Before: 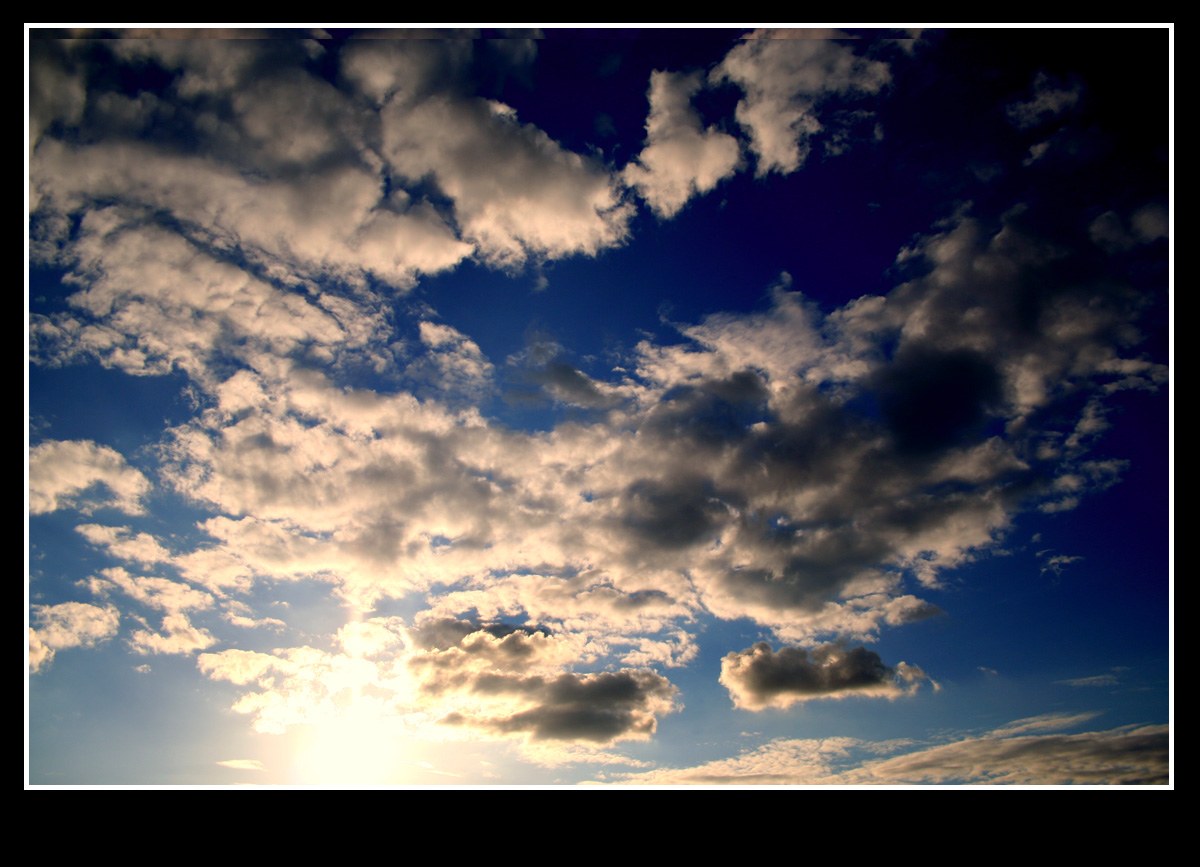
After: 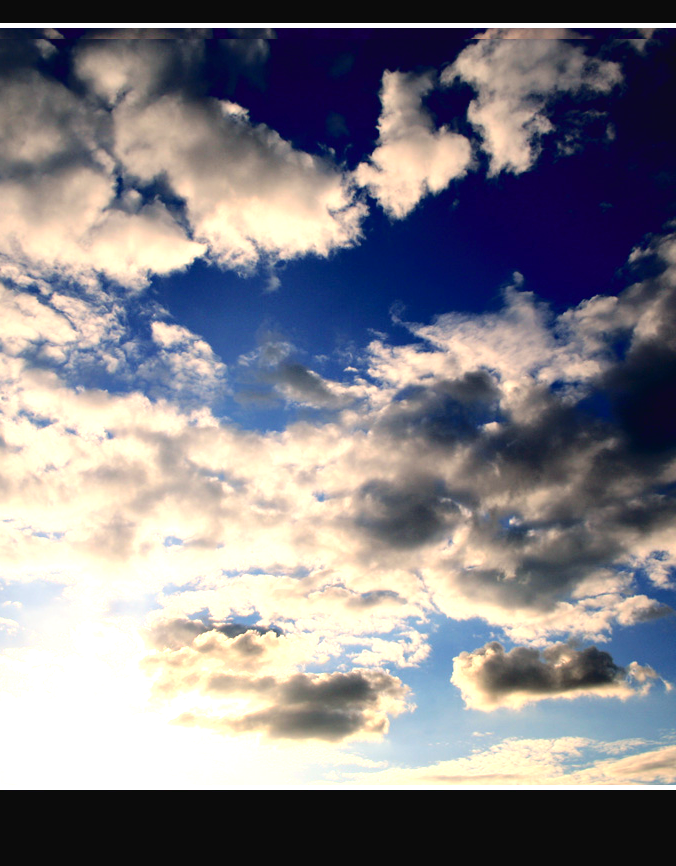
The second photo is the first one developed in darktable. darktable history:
exposure: black level correction -0.001, exposure 0.905 EV, compensate exposure bias true, compensate highlight preservation false
crop and rotate: left 22.412%, right 21.176%
tone curve: curves: ch0 [(0, 0) (0.003, 0.031) (0.011, 0.031) (0.025, 0.03) (0.044, 0.035) (0.069, 0.054) (0.1, 0.081) (0.136, 0.11) (0.177, 0.147) (0.224, 0.209) (0.277, 0.283) (0.335, 0.369) (0.399, 0.44) (0.468, 0.517) (0.543, 0.601) (0.623, 0.684) (0.709, 0.766) (0.801, 0.846) (0.898, 0.927) (1, 1)], color space Lab, independent channels, preserve colors none
